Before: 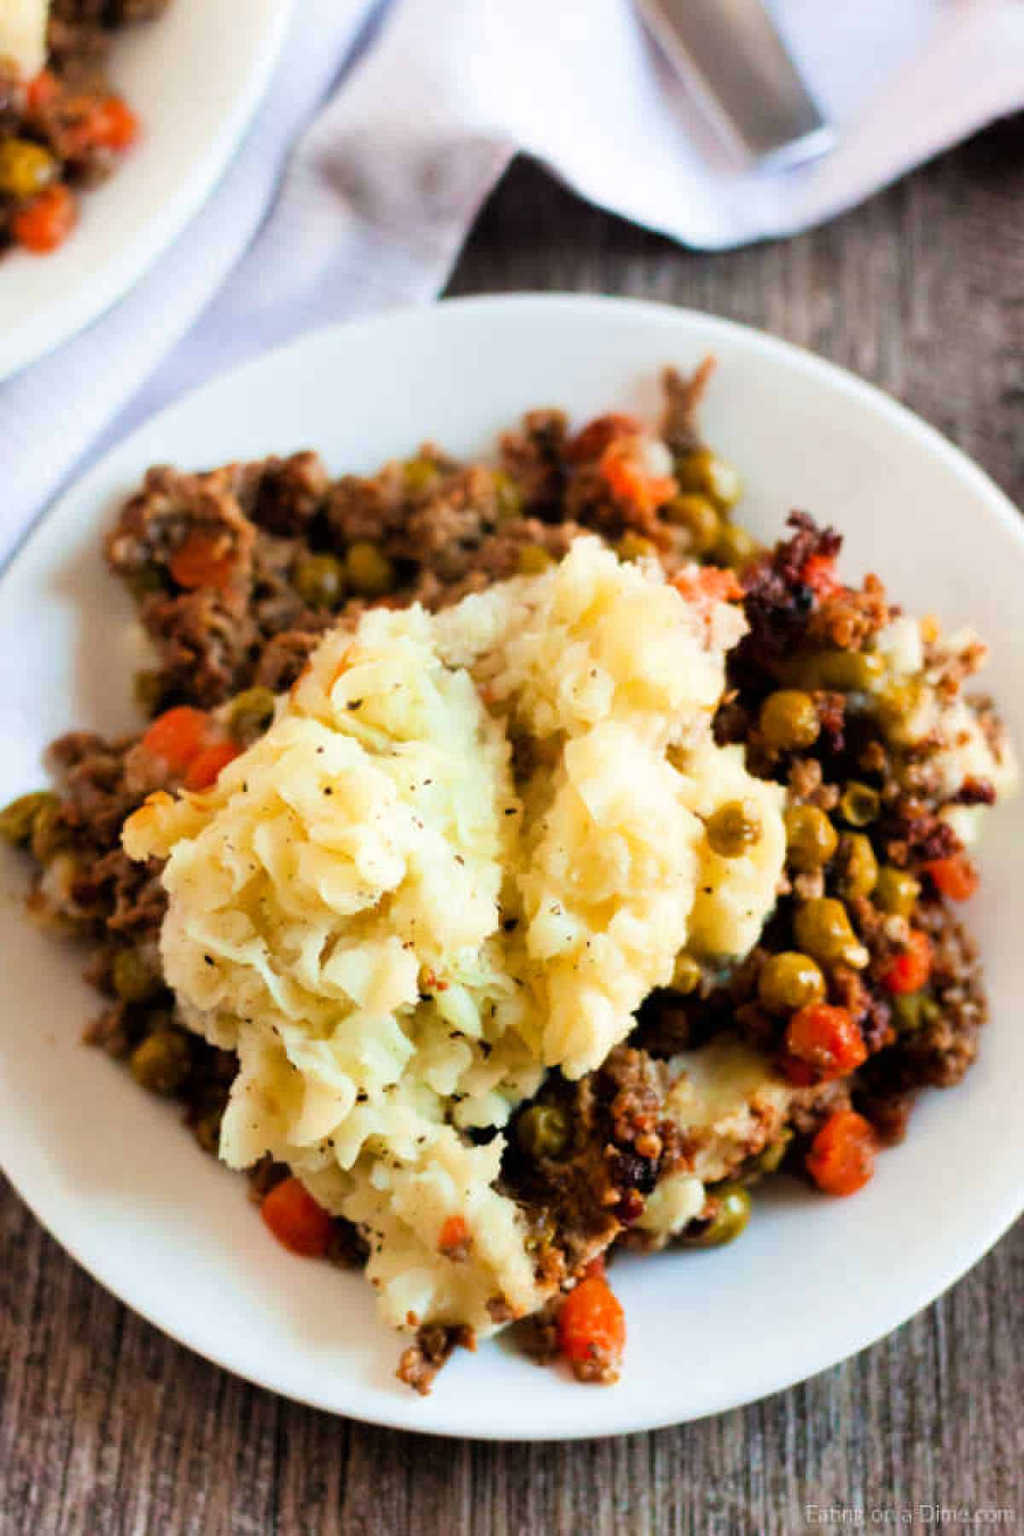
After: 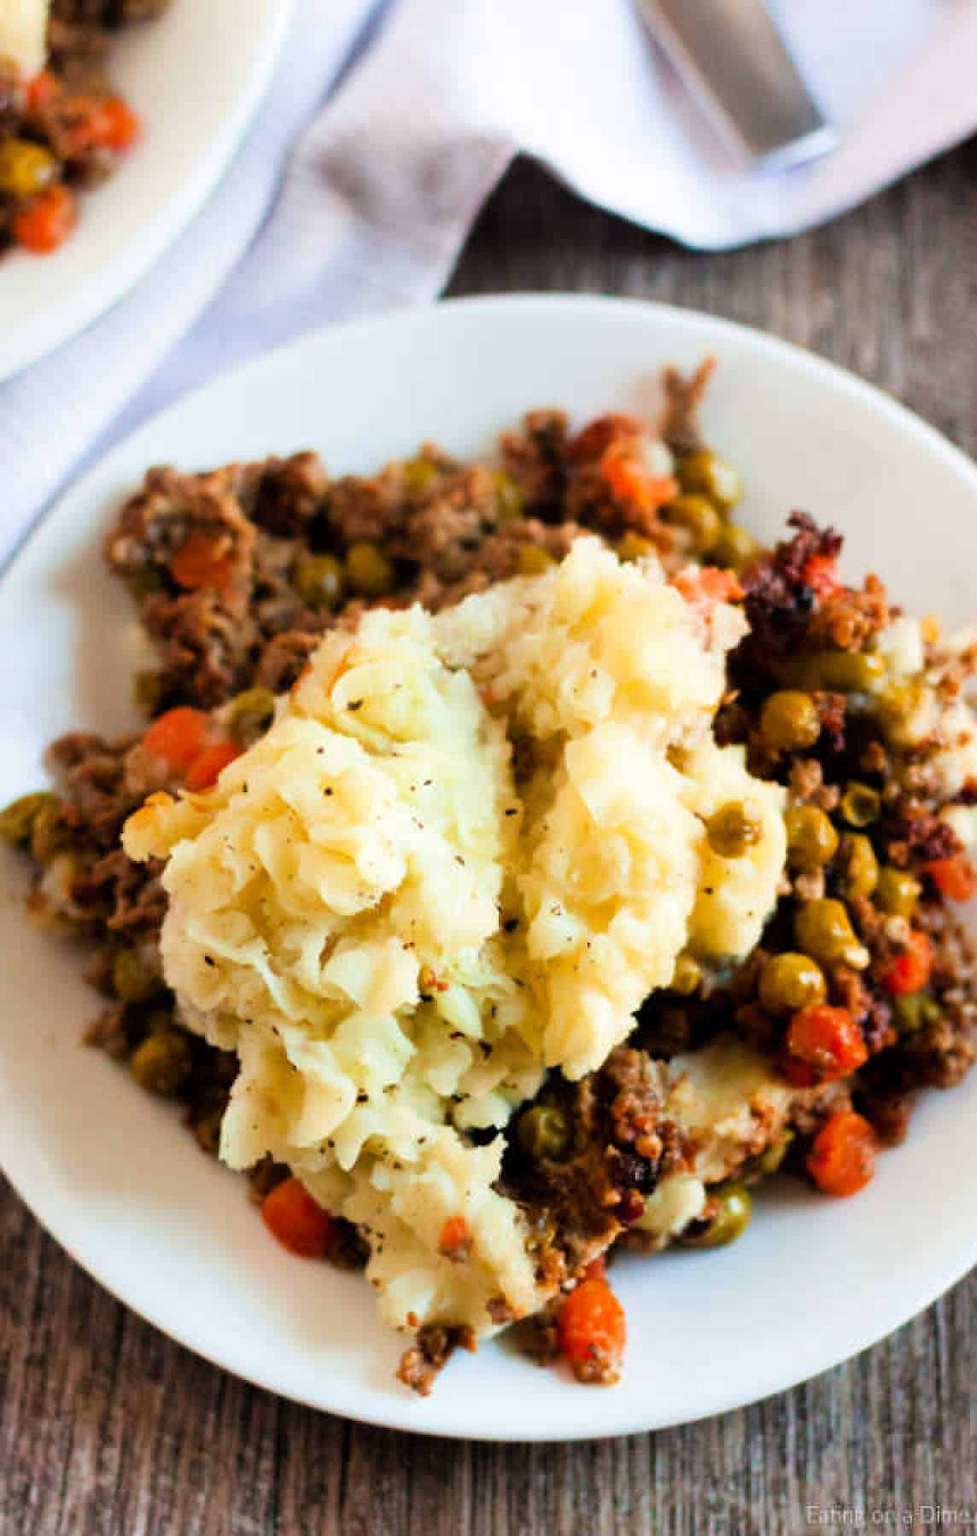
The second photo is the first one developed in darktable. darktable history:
crop: right 4.536%, bottom 0.027%
